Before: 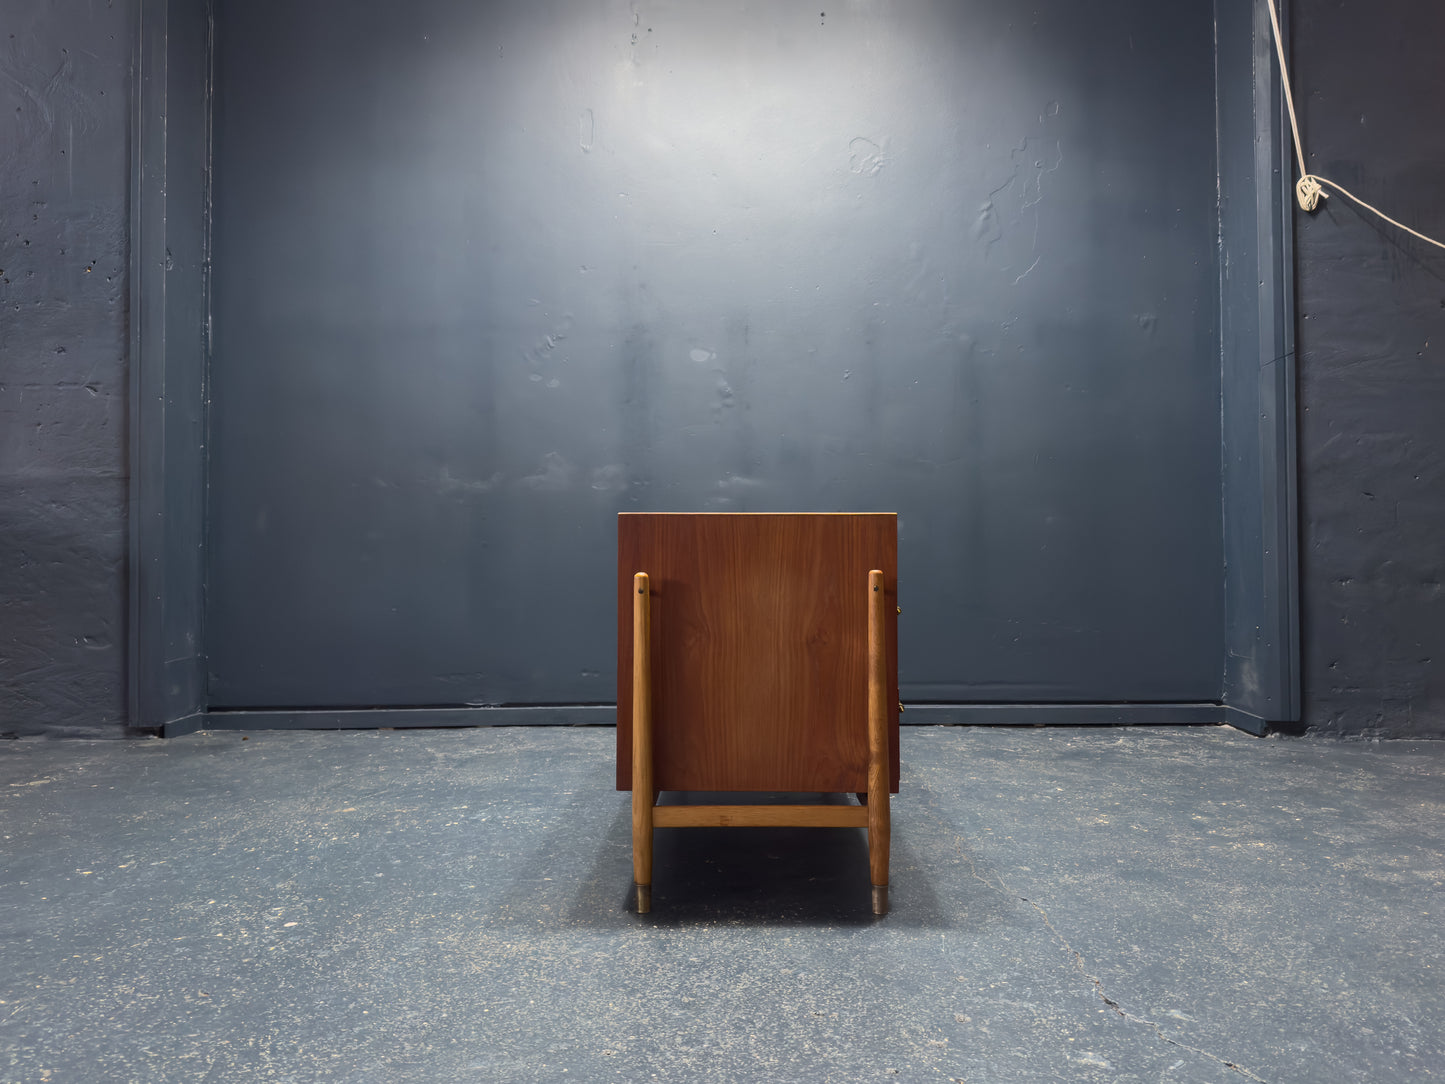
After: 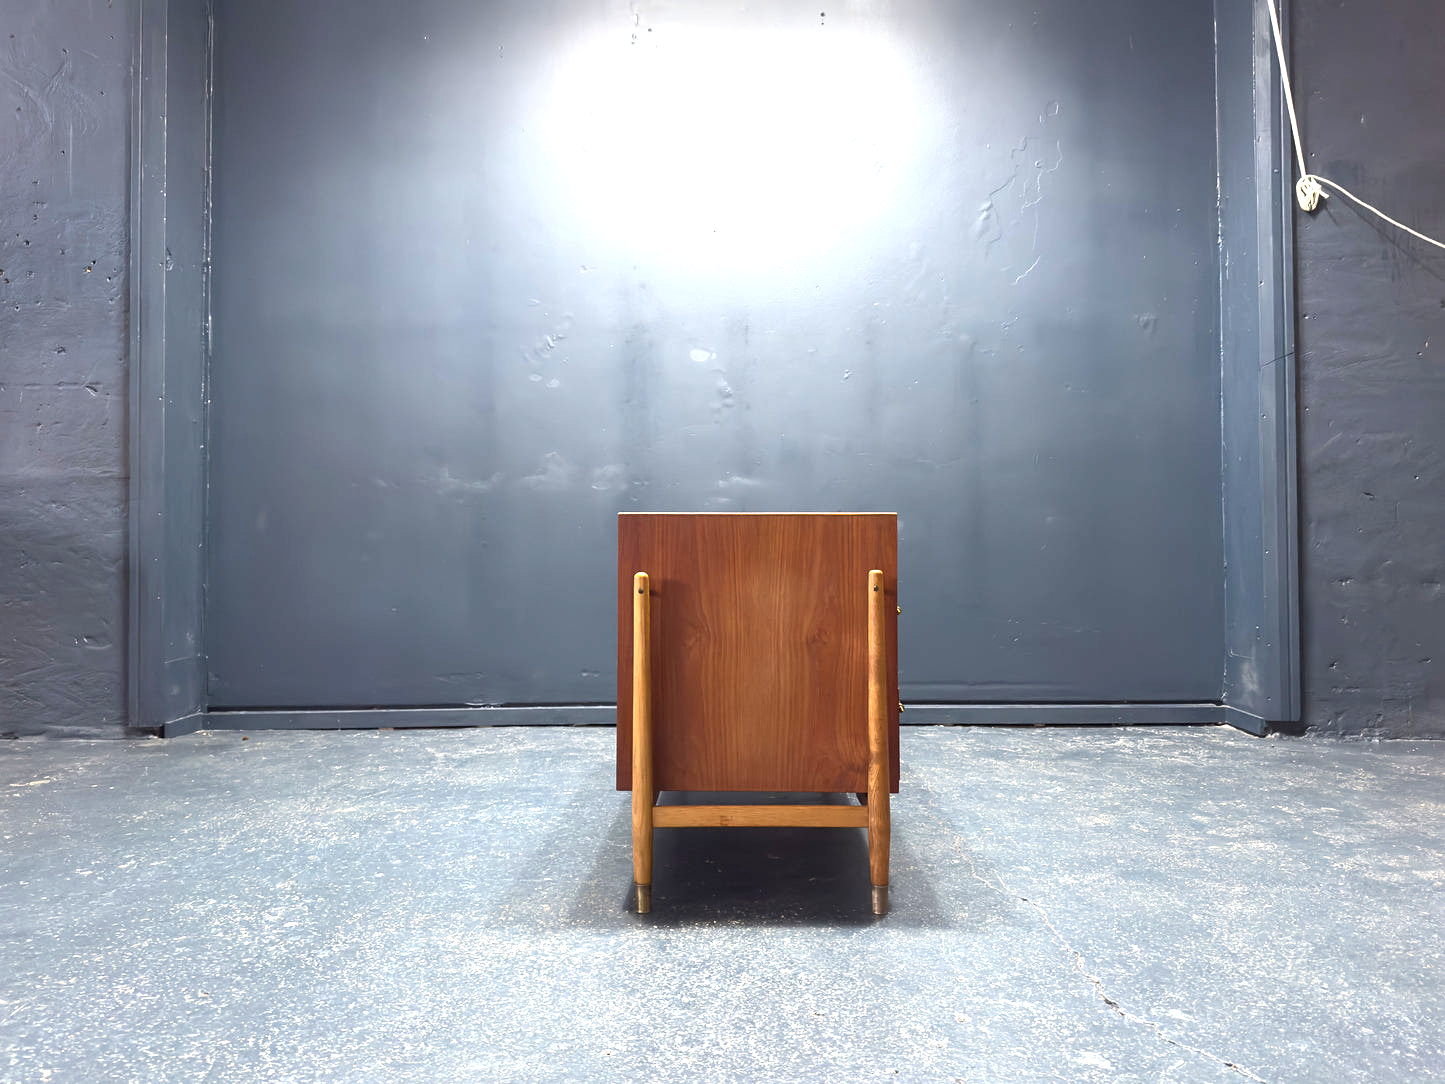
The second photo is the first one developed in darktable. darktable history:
sharpen: amount 0.211
exposure: black level correction 0, exposure 1.298 EV, compensate highlight preservation false
